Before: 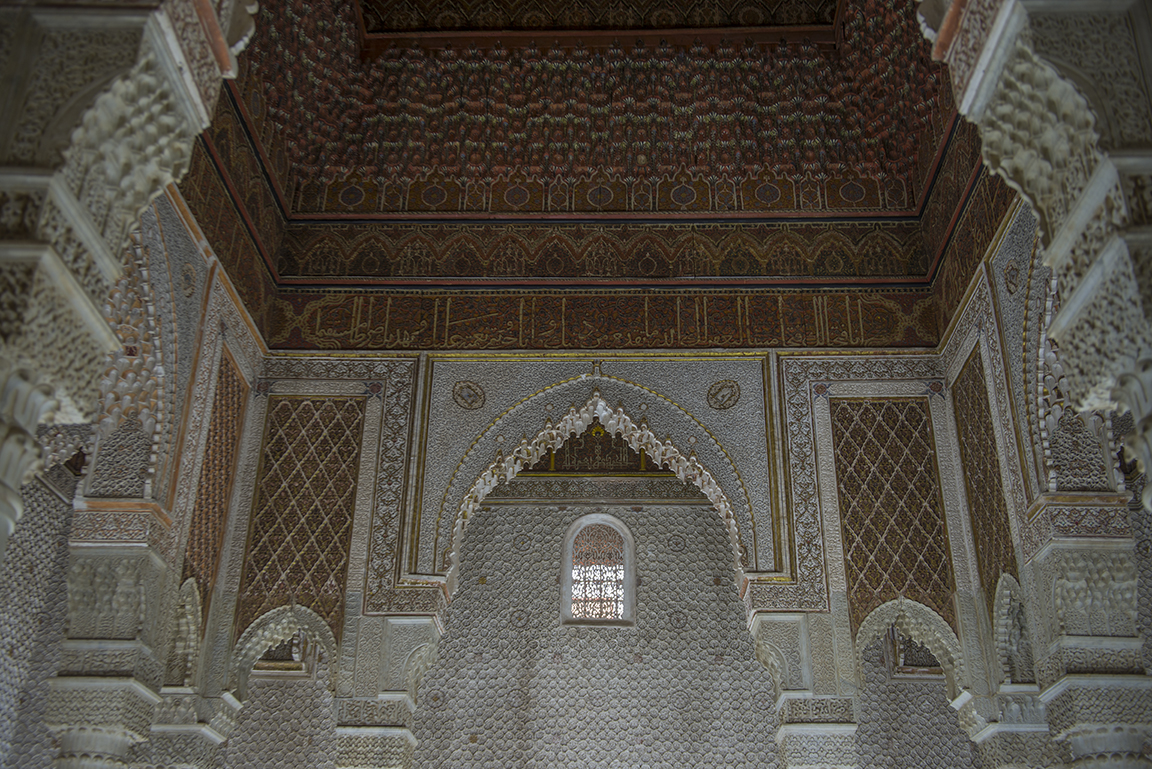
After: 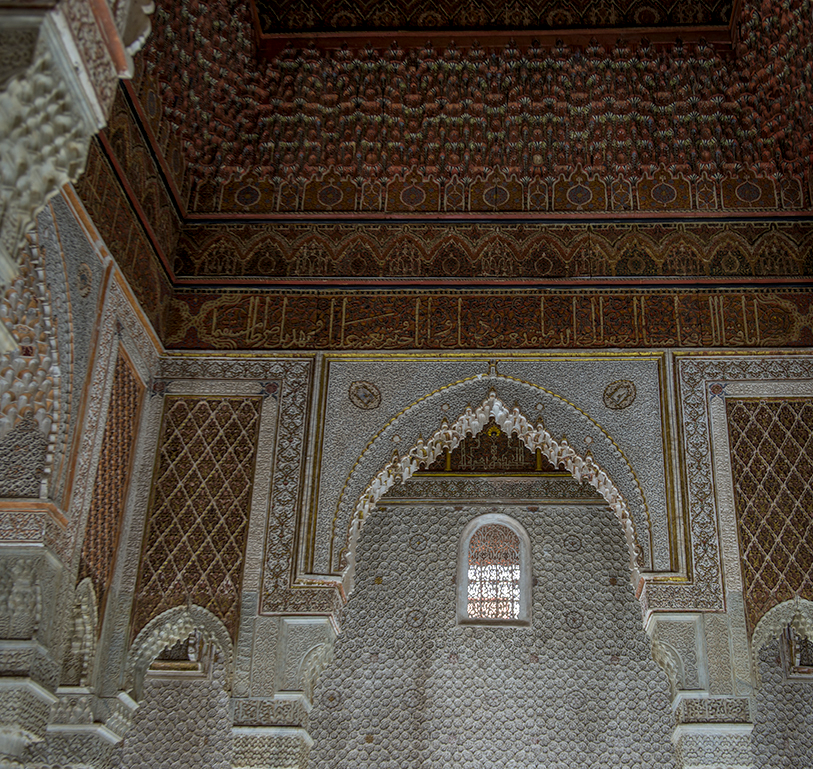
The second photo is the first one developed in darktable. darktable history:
local contrast: detail 130%
crop and rotate: left 9.065%, right 20.317%
